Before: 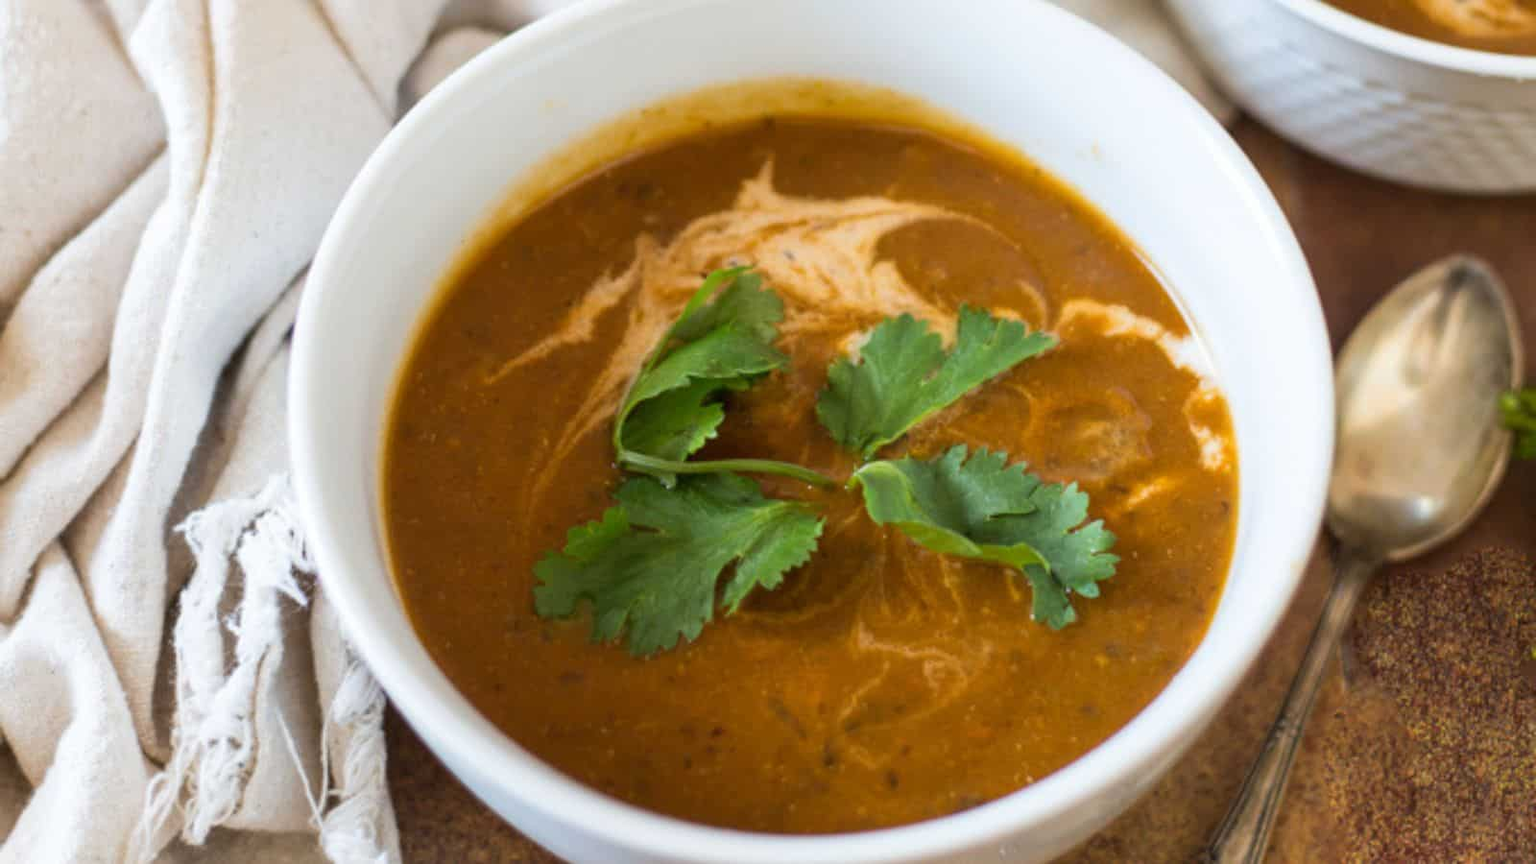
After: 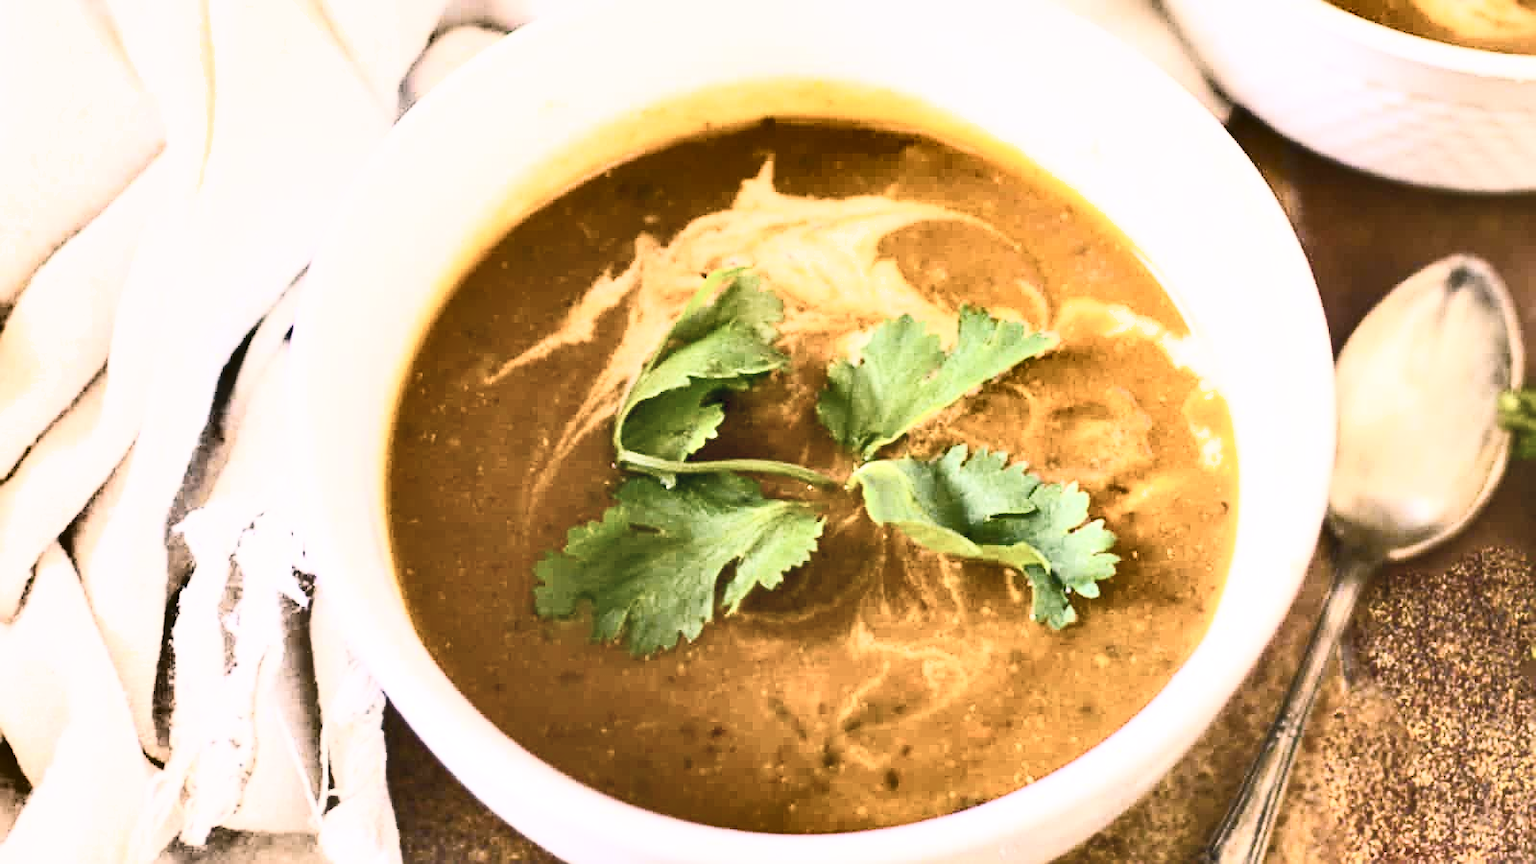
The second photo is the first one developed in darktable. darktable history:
contrast brightness saturation: contrast 0.577, brightness 0.572, saturation -0.344
sharpen: on, module defaults
exposure: black level correction 0, exposure 0.692 EV, compensate exposure bias true, compensate highlight preservation false
color balance rgb: shadows lift › luminance -7.695%, shadows lift › chroma 2.368%, shadows lift › hue 164.93°, perceptual saturation grading › global saturation 23.445%, perceptual saturation grading › highlights -24.529%, perceptual saturation grading › mid-tones 24.385%, perceptual saturation grading › shadows 39.642%
color correction: highlights a* 7.01, highlights b* 3.77
shadows and highlights: radius 133.78, soften with gaussian
